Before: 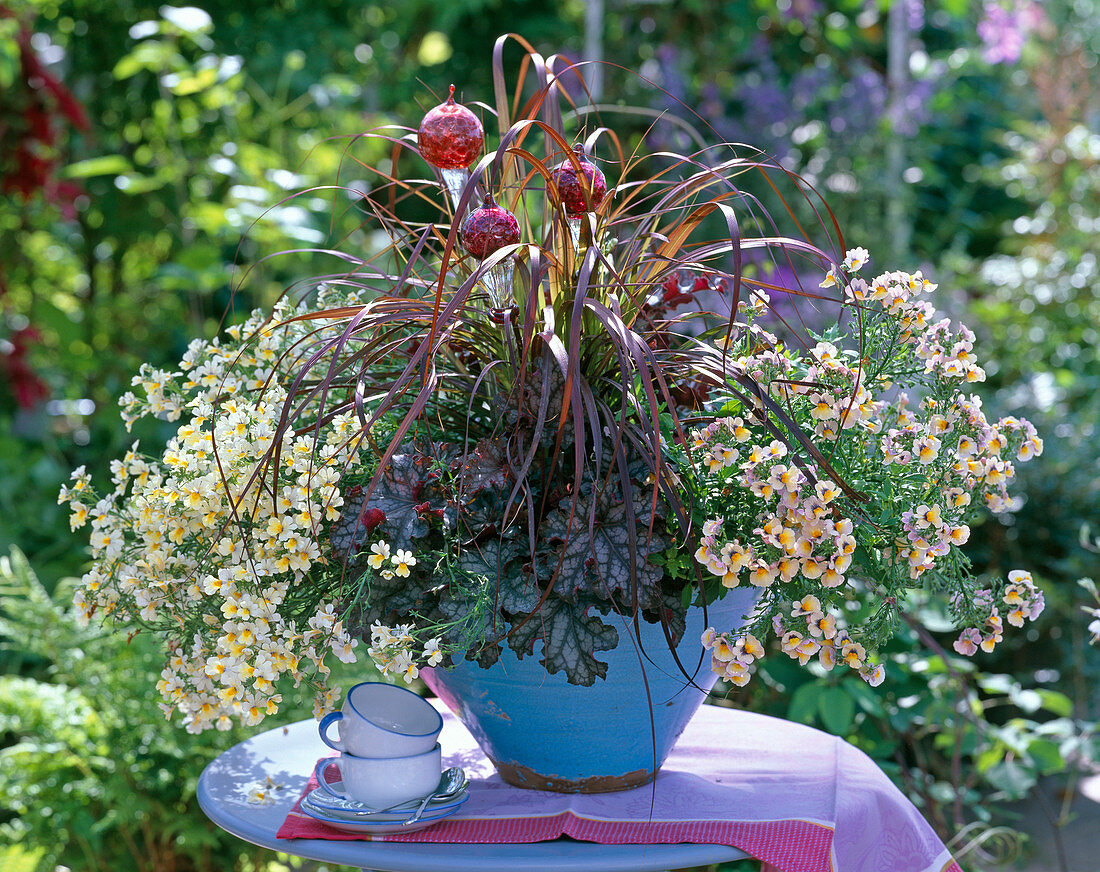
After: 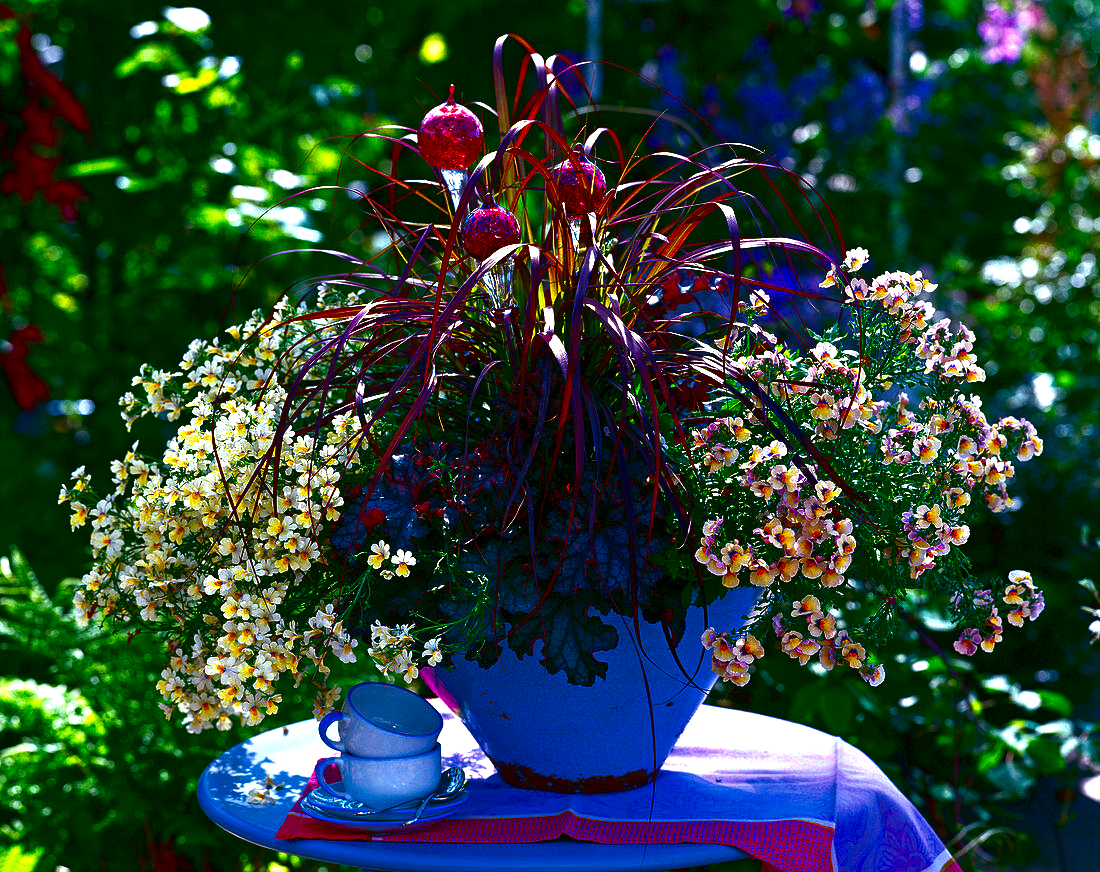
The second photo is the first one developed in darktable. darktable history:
exposure: black level correction 0.001, exposure 0.499 EV, compensate highlight preservation false
contrast brightness saturation: brightness -0.984, saturation 0.988
